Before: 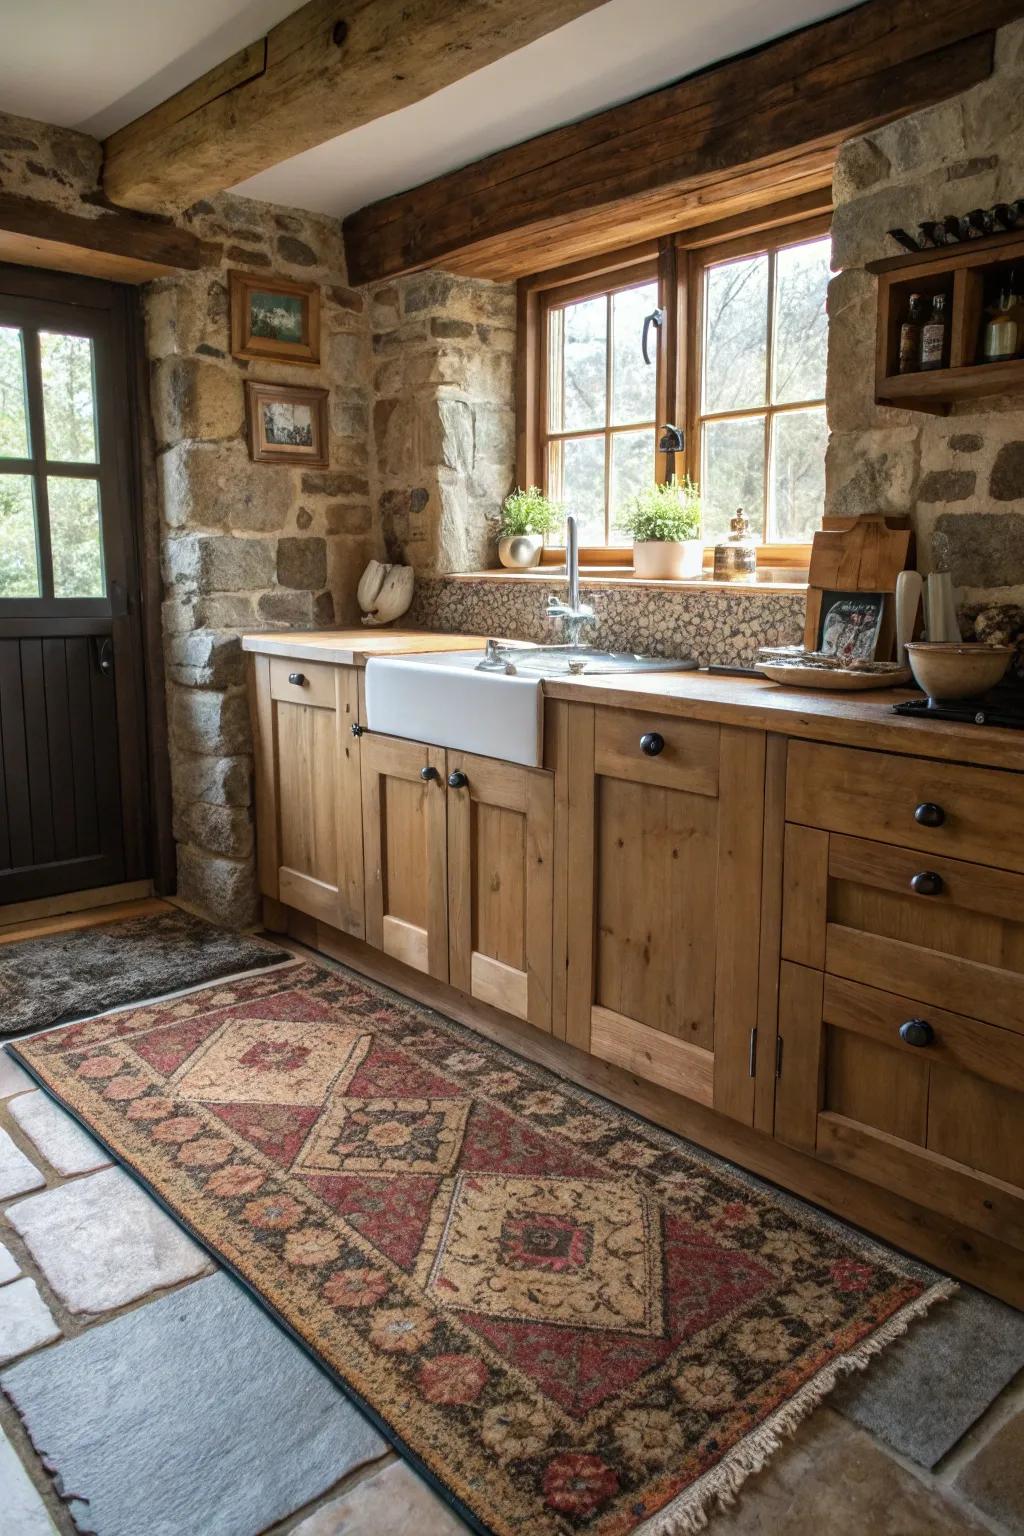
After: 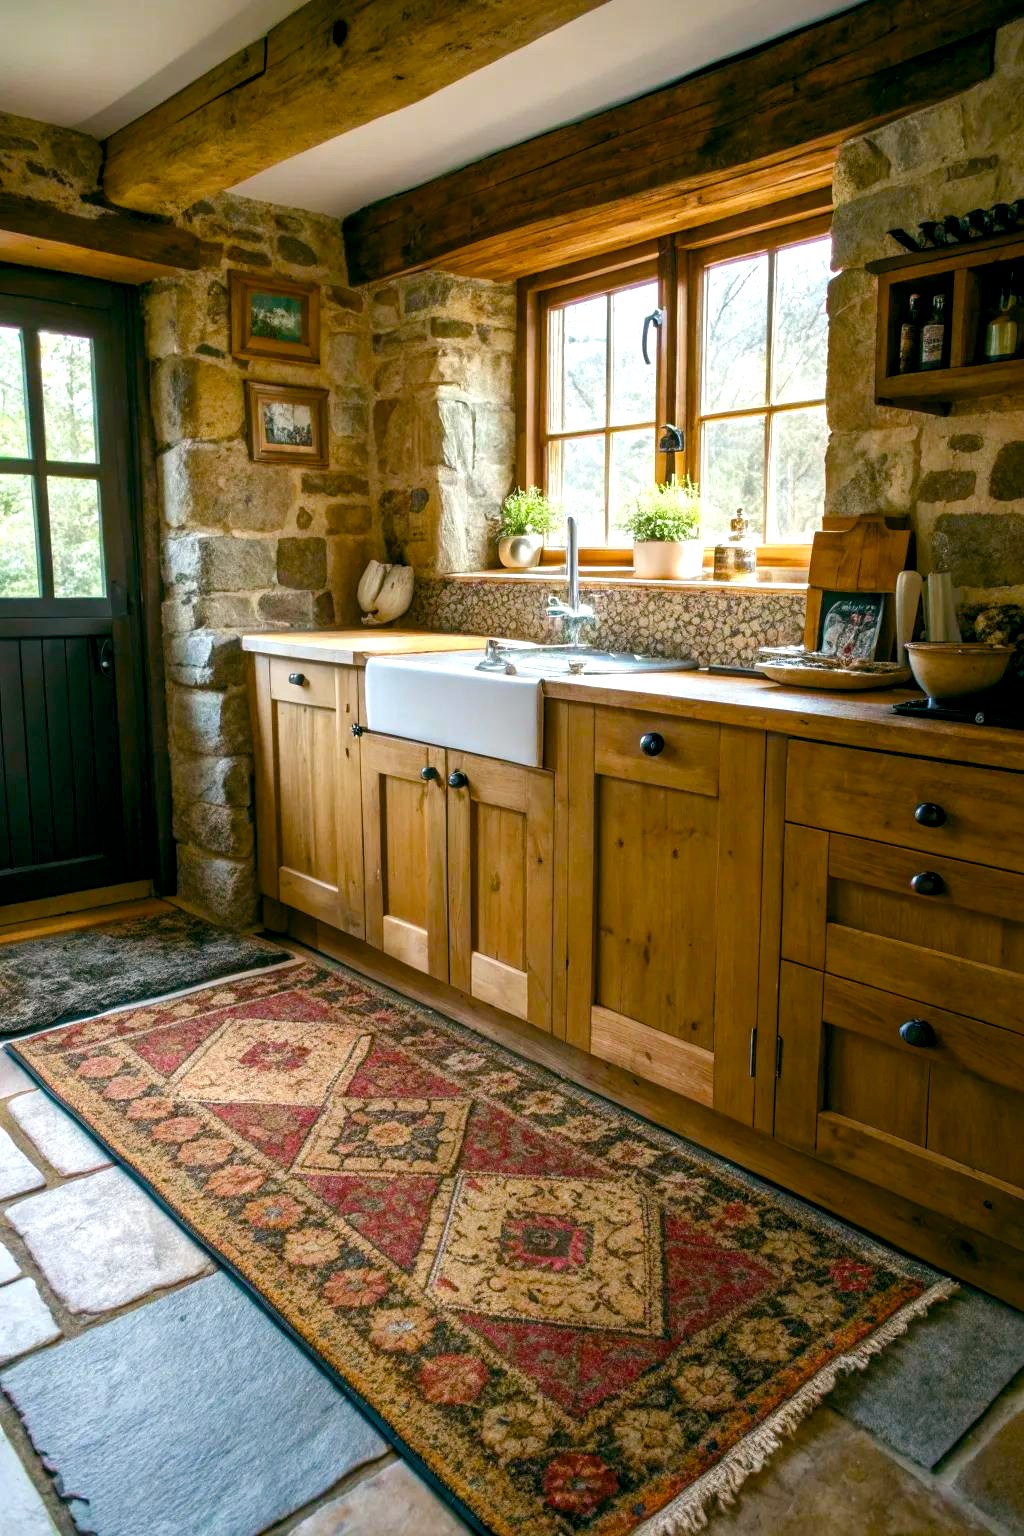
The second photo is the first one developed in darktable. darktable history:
color balance rgb: global offset › luminance -0.313%, global offset › chroma 0.107%, global offset › hue 167.1°, perceptual saturation grading › global saturation 20%, perceptual saturation grading › highlights -25.265%, perceptual saturation grading › shadows 49.414%, perceptual brilliance grading › highlights 9.335%, perceptual brilliance grading › mid-tones 4.742%, global vibrance 34.268%
